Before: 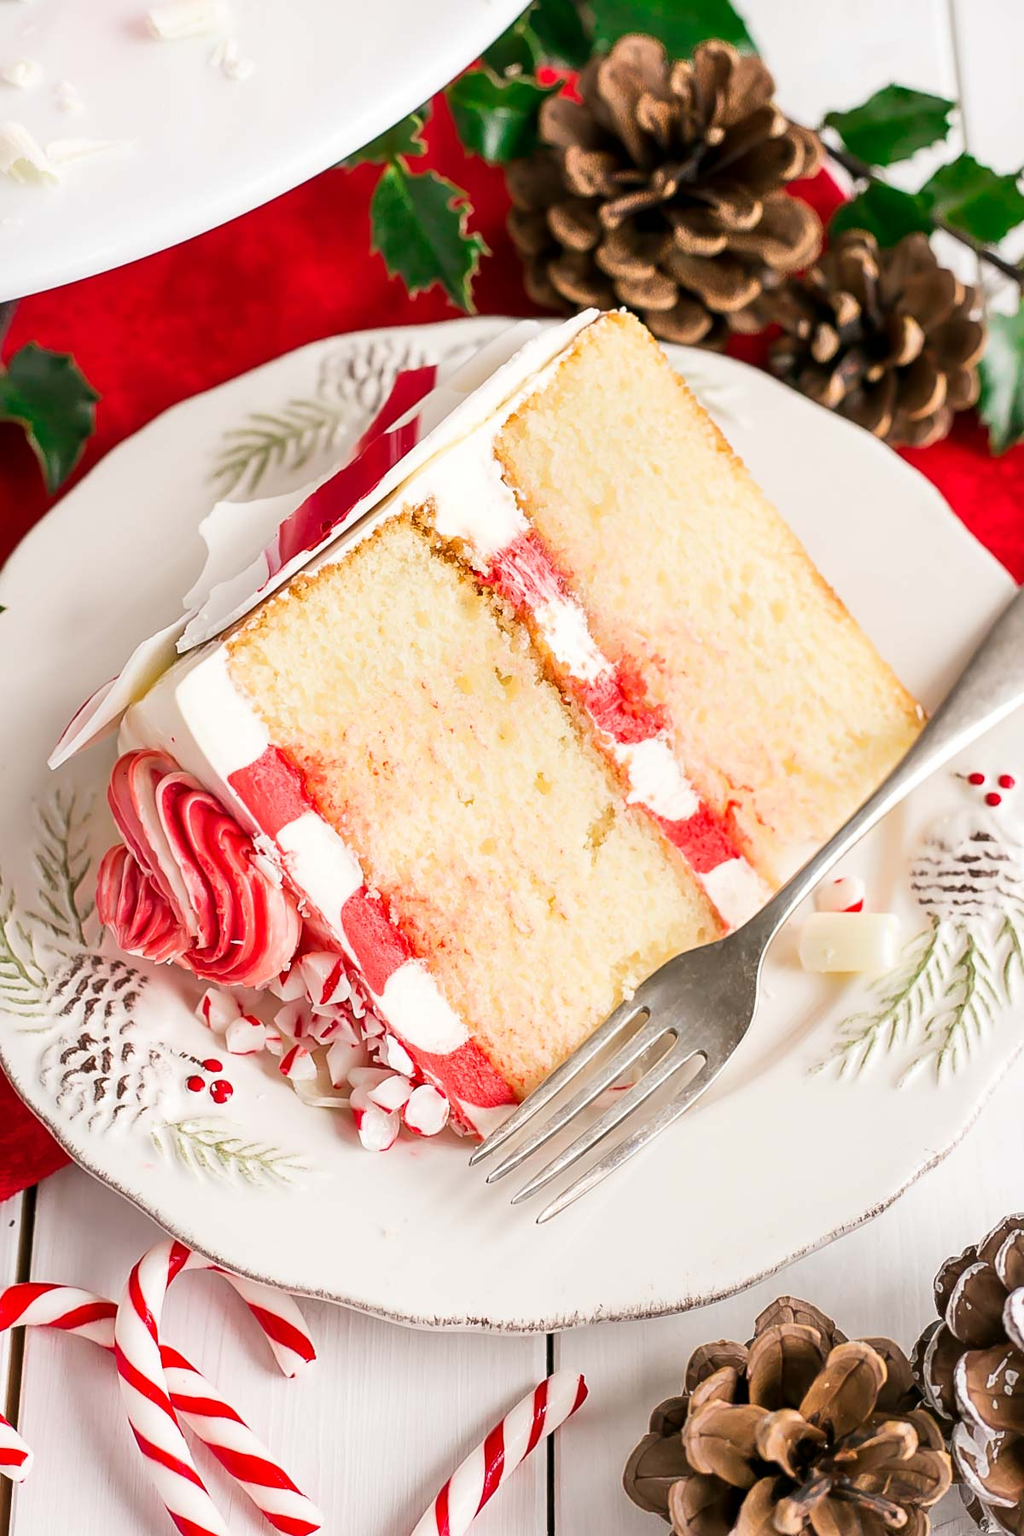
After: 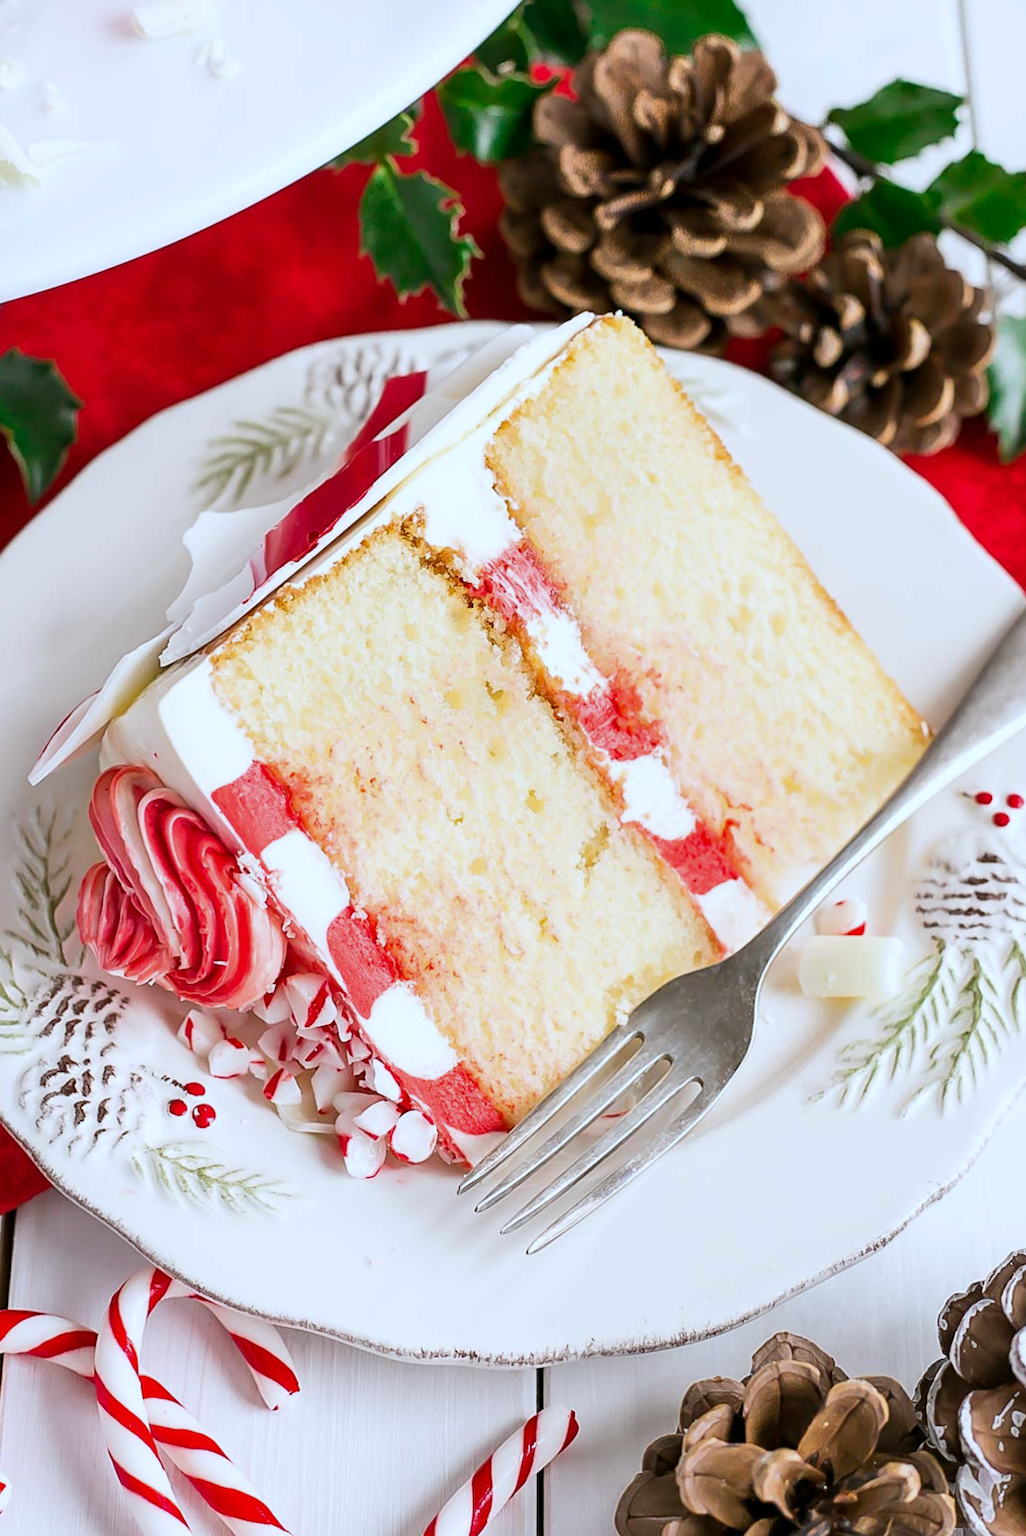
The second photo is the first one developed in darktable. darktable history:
white balance: red 0.924, blue 1.095
rotate and perspective: rotation 0.192°, lens shift (horizontal) -0.015, crop left 0.005, crop right 0.996, crop top 0.006, crop bottom 0.99
exposure: exposure -0.04 EV, compensate highlight preservation false
crop: left 1.743%, right 0.268%, bottom 2.011%
